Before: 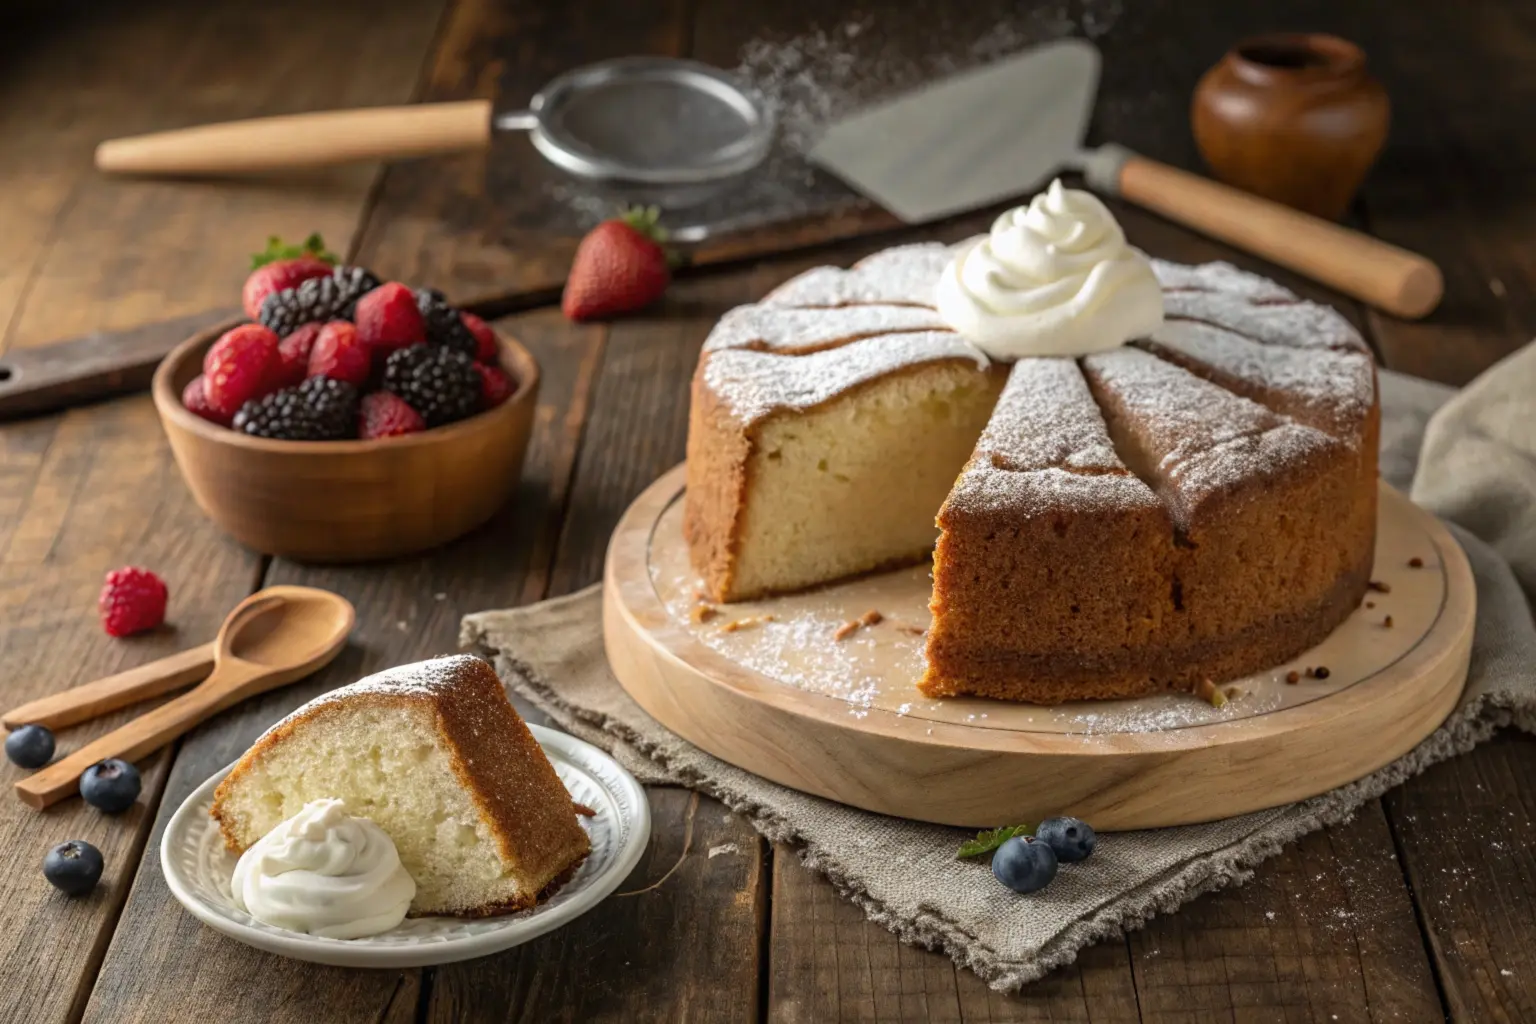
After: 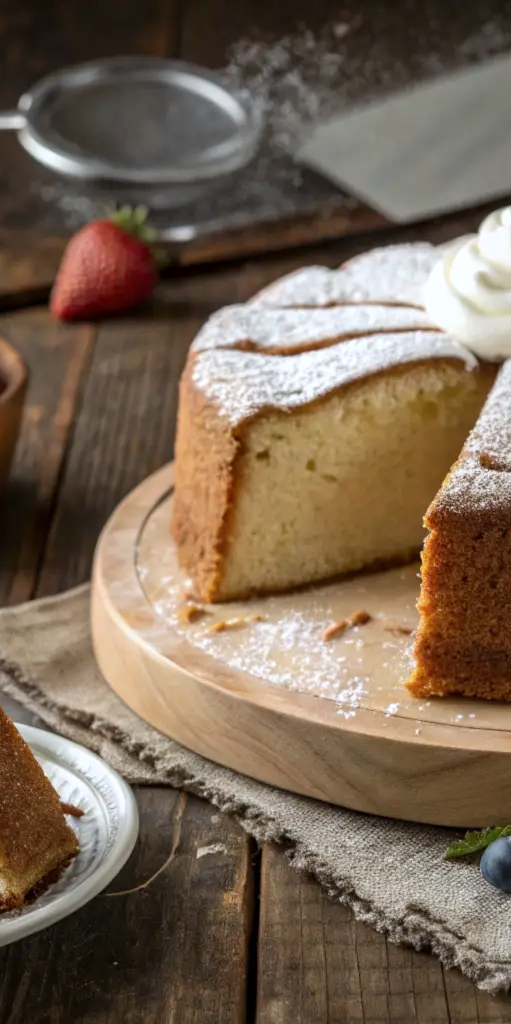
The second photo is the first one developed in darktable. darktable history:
local contrast: mode bilateral grid, contrast 20, coarseness 50, detail 120%, midtone range 0.2
white balance: red 0.98, blue 1.034
crop: left 33.36%, right 33.36%
